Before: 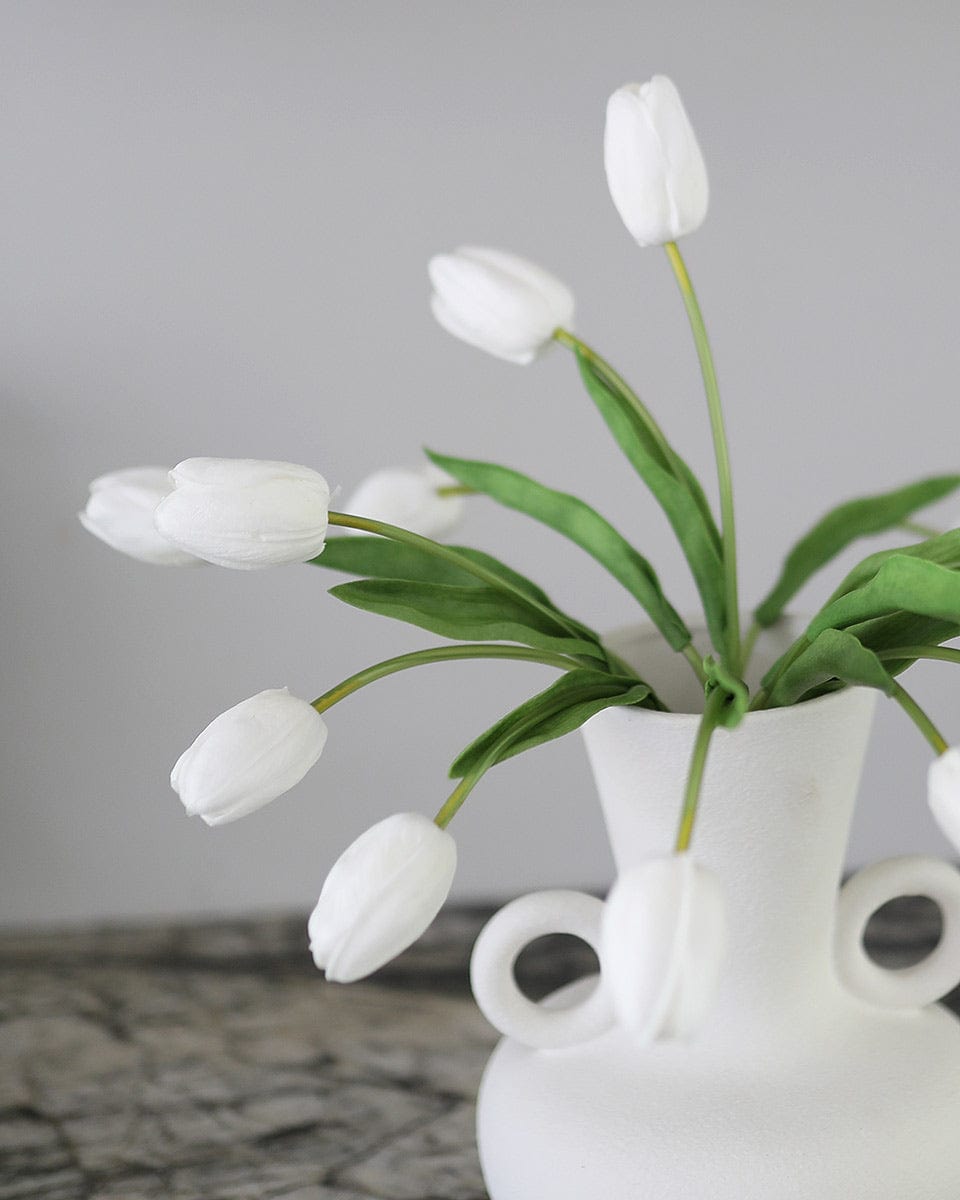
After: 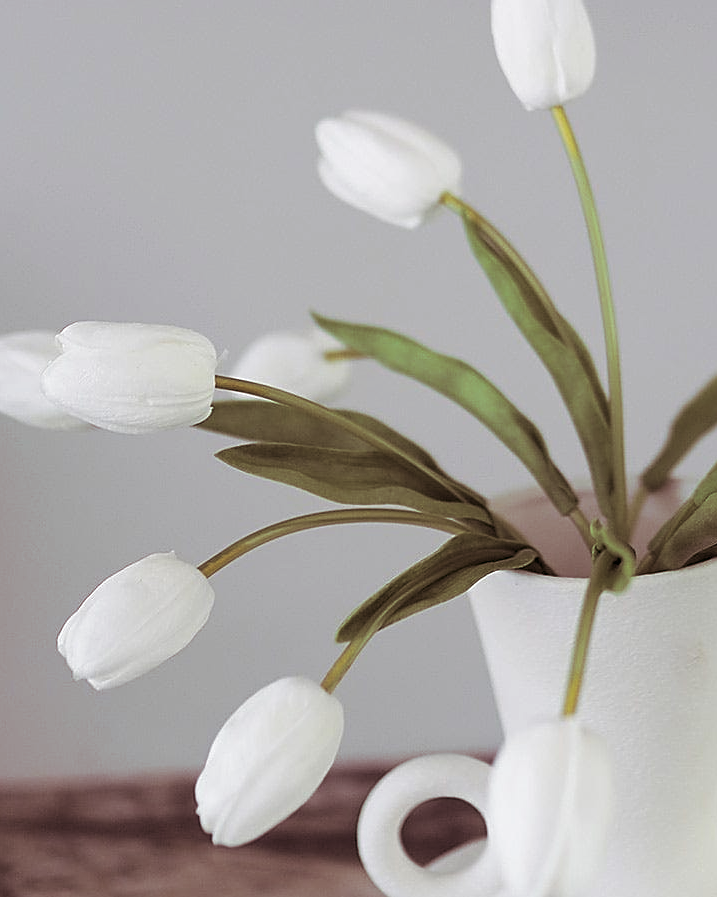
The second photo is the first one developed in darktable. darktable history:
split-toning: shadows › saturation 0.41, highlights › saturation 0, compress 33.55%
crop and rotate: left 11.831%, top 11.346%, right 13.429%, bottom 13.899%
sharpen: on, module defaults
contrast brightness saturation: contrast -0.02, brightness -0.01, saturation 0.03
